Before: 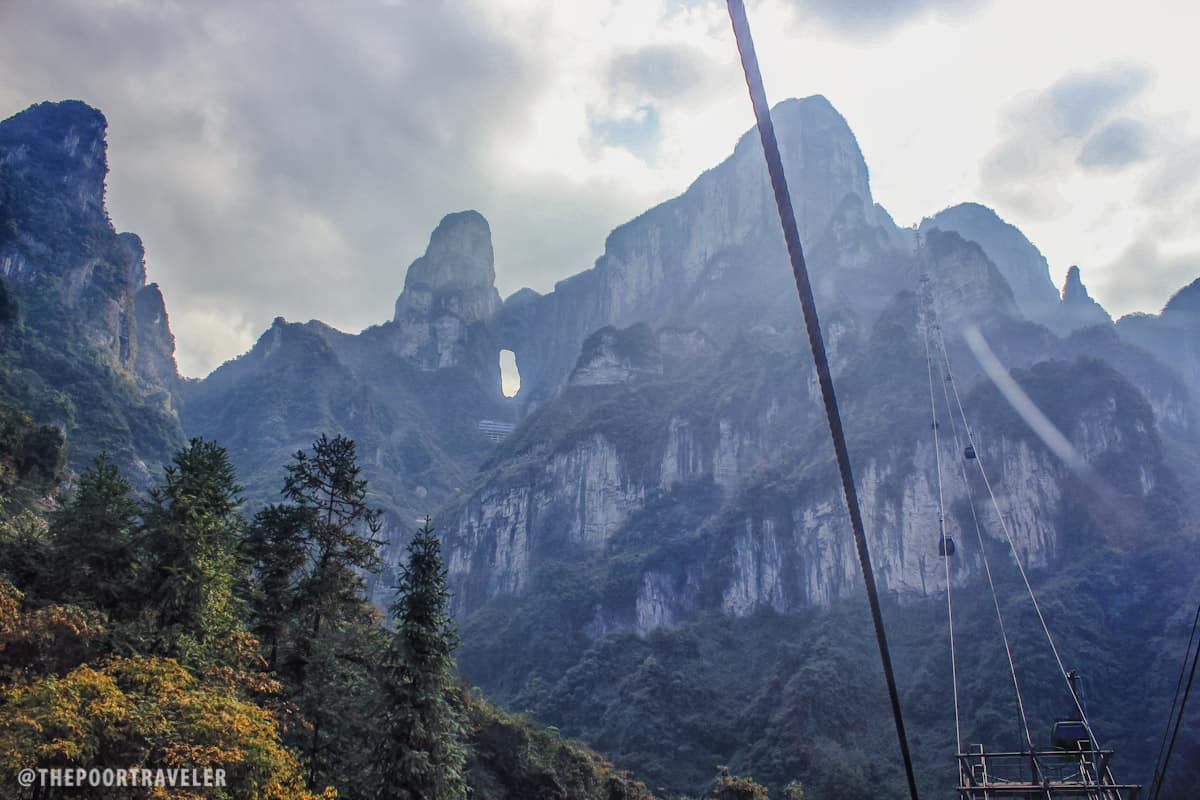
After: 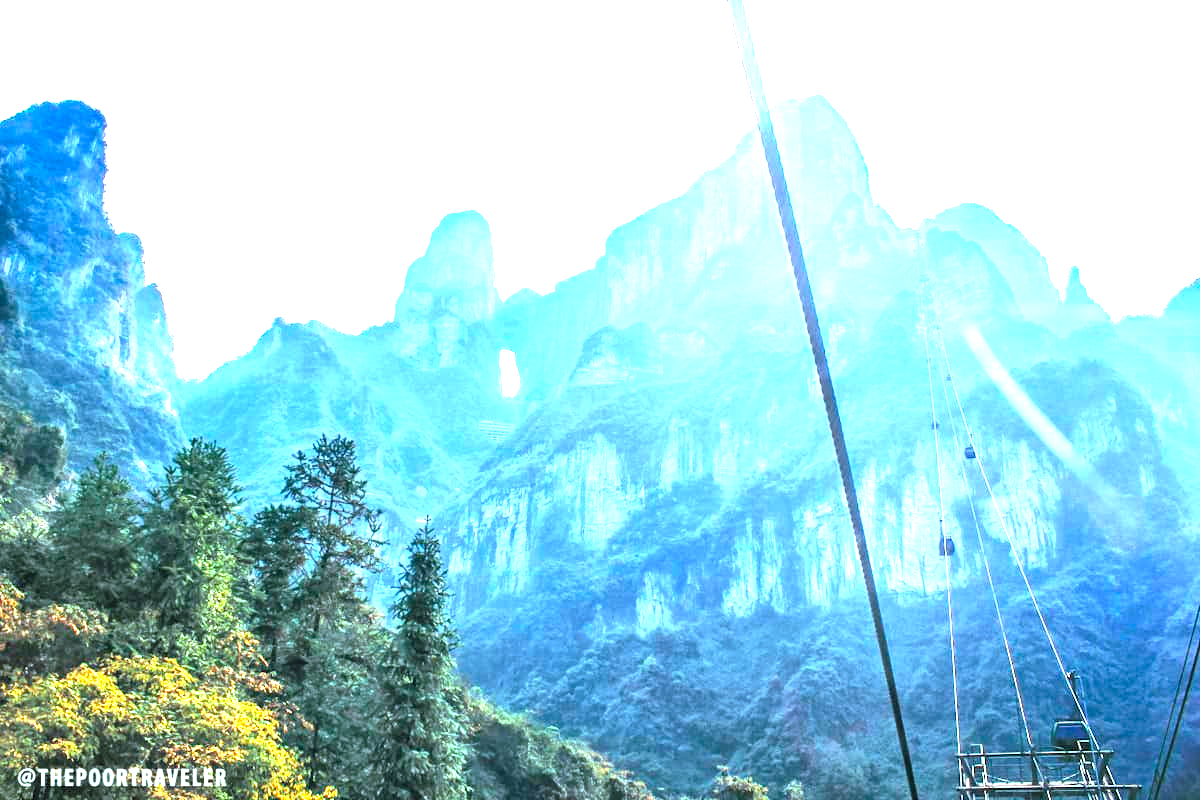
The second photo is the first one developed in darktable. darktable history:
exposure: black level correction 0.001, exposure 2.607 EV, compensate exposure bias true, compensate highlight preservation false
color balance rgb: shadows lift › chroma 11.71%, shadows lift › hue 133.46°, highlights gain › chroma 4%, highlights gain › hue 200.2°, perceptual saturation grading › global saturation 18.05%
